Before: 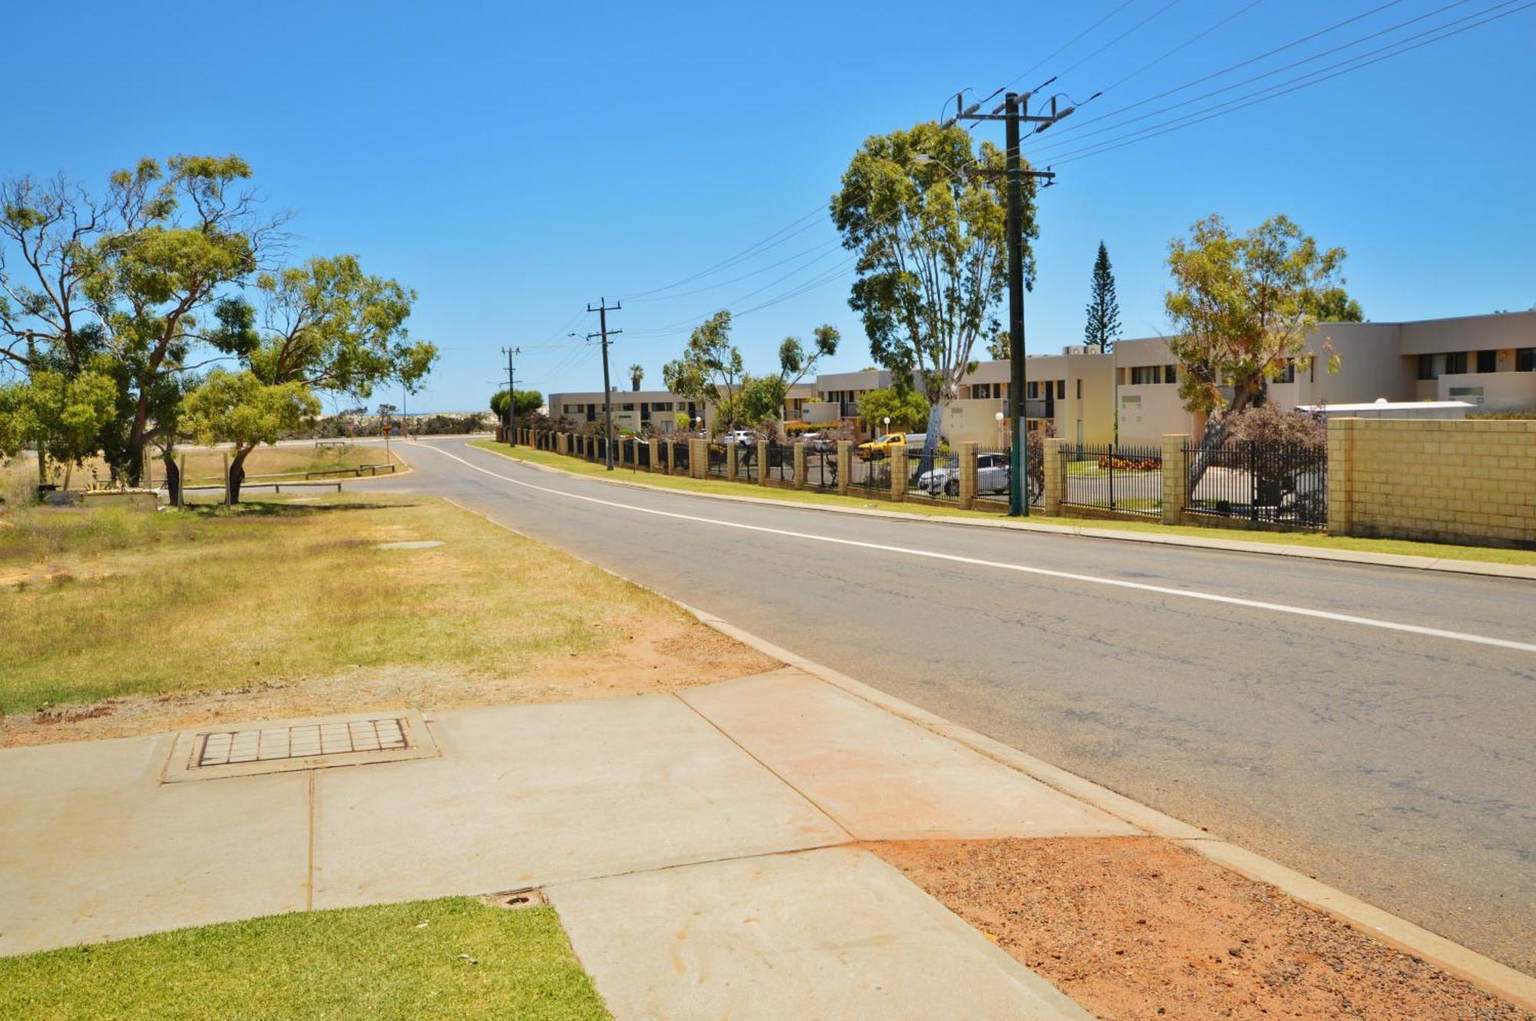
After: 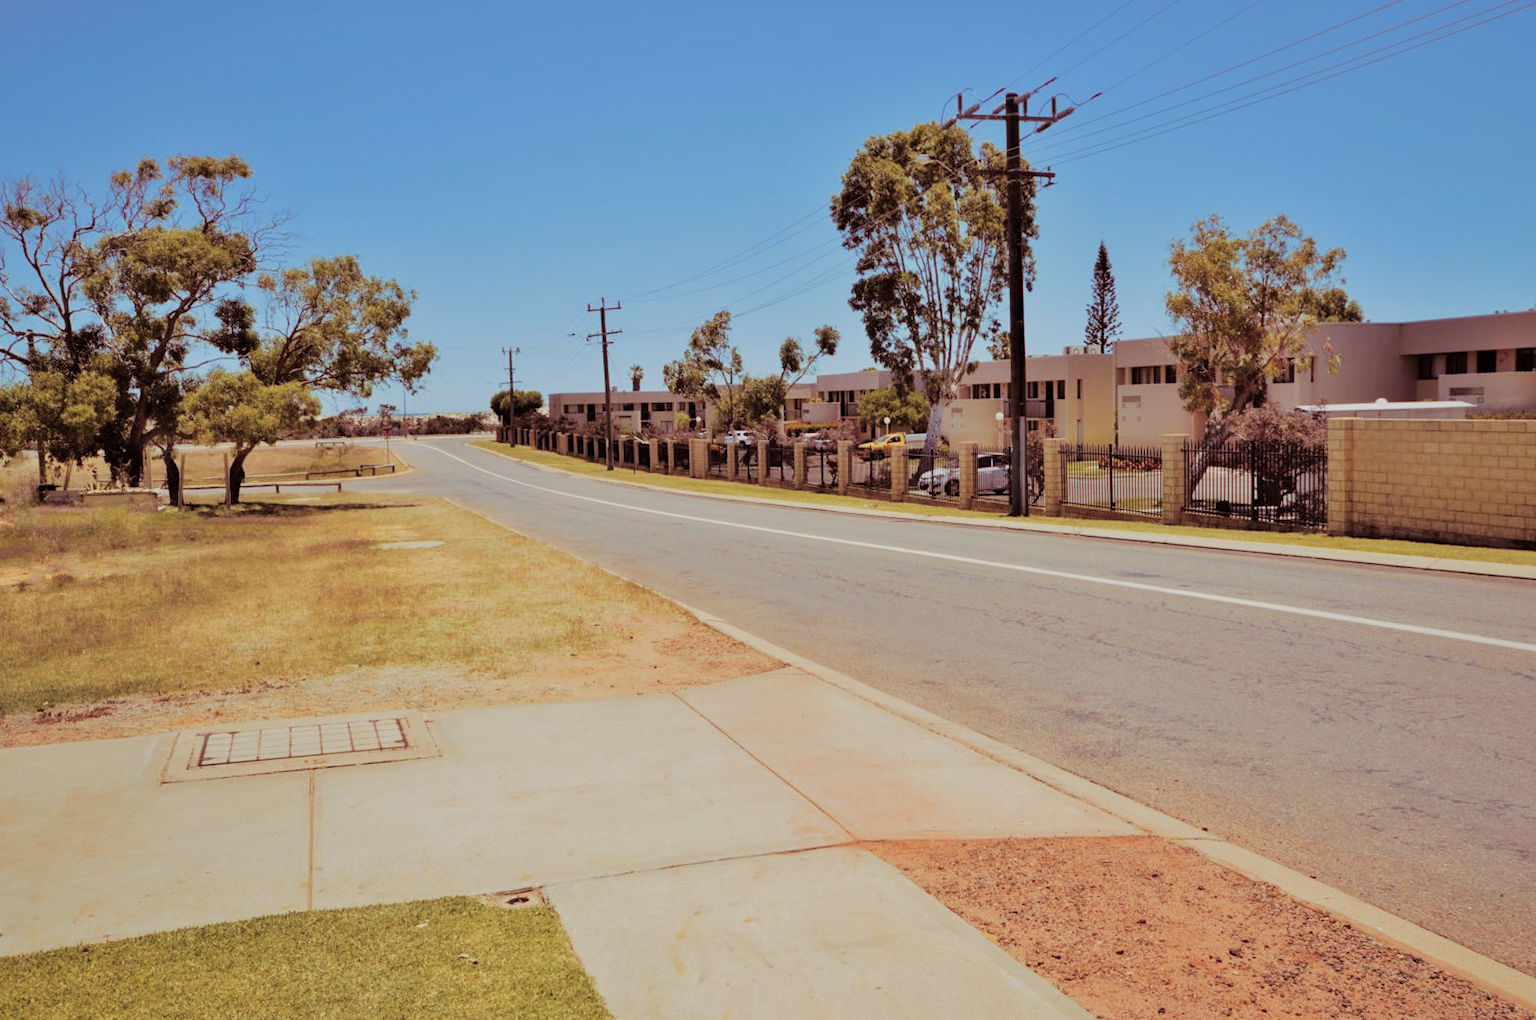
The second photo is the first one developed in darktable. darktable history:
filmic rgb: black relative exposure -7.65 EV, white relative exposure 4.56 EV, hardness 3.61
split-toning: on, module defaults
